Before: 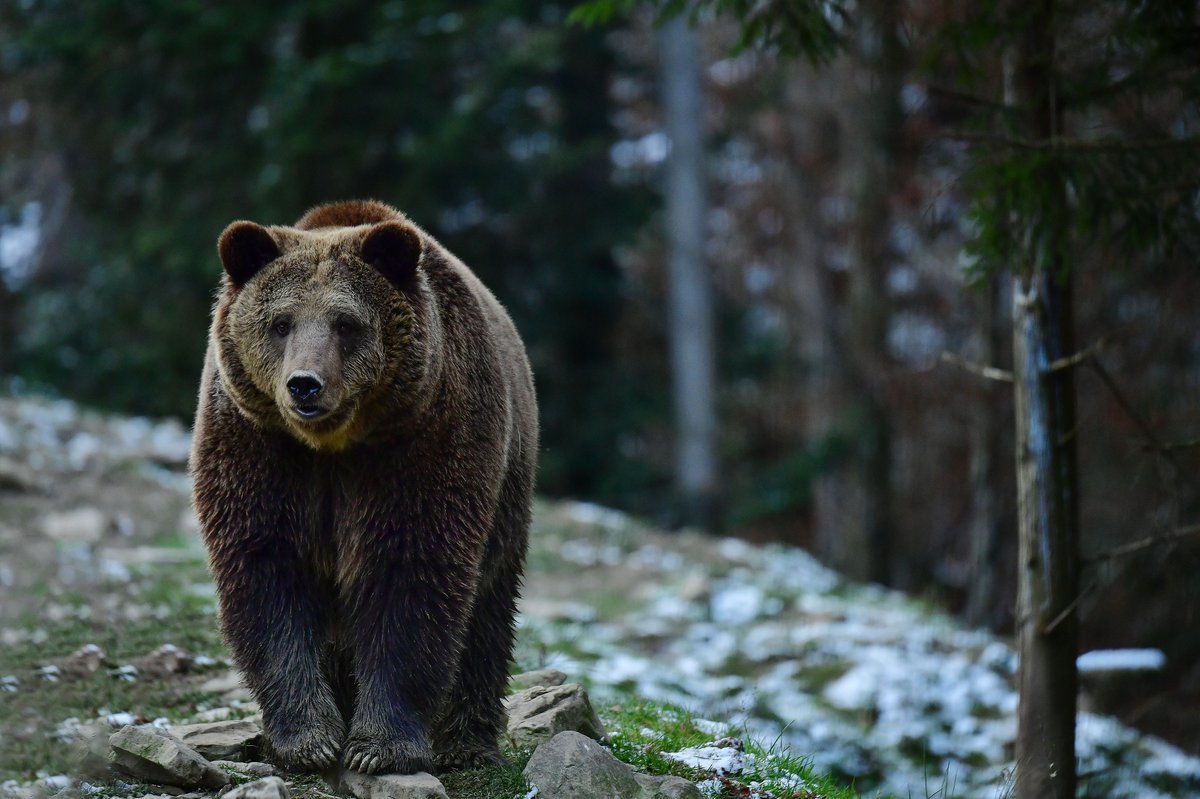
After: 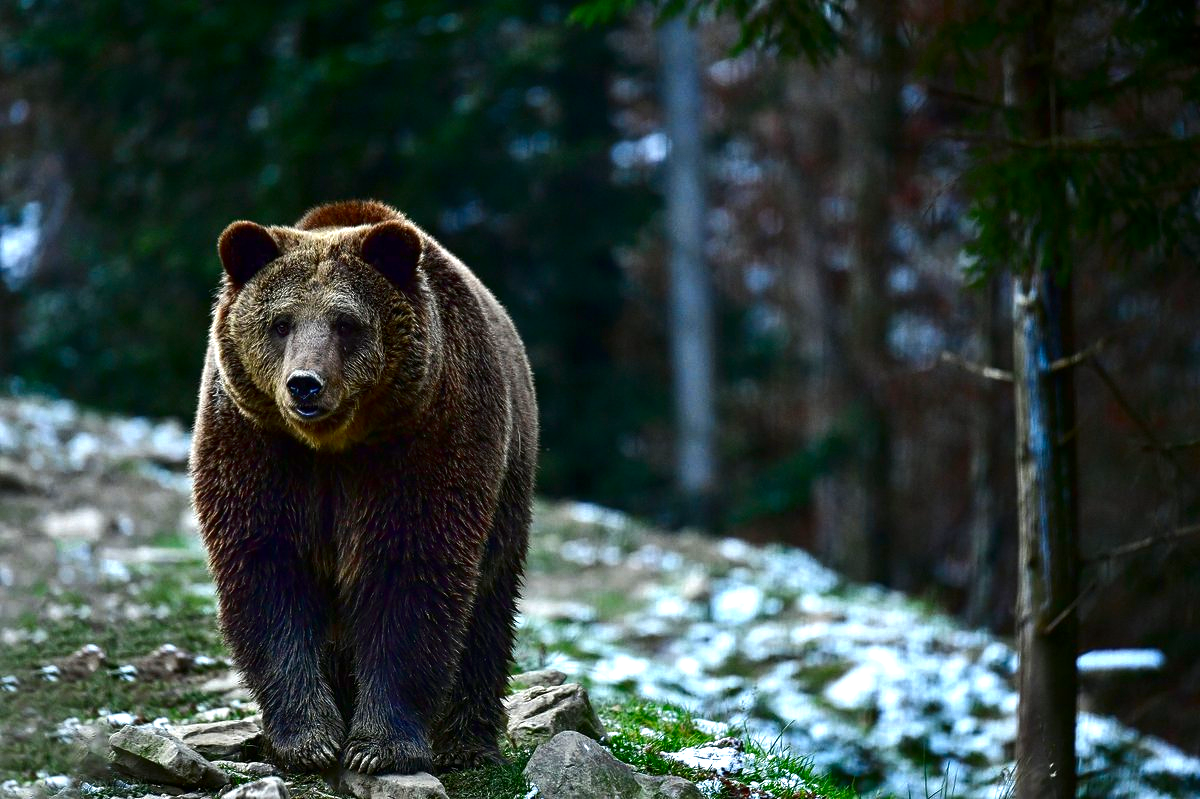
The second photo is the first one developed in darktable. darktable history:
tone equalizer: on, module defaults
contrast equalizer: y [[0.5, 0.5, 0.5, 0.512, 0.552, 0.62], [0.5 ×6], [0.5 ×4, 0.504, 0.553], [0 ×6], [0 ×6]]
exposure: black level correction 0, exposure 0.95 EV, compensate exposure bias true, compensate highlight preservation false
contrast brightness saturation: brightness -0.25, saturation 0.2
